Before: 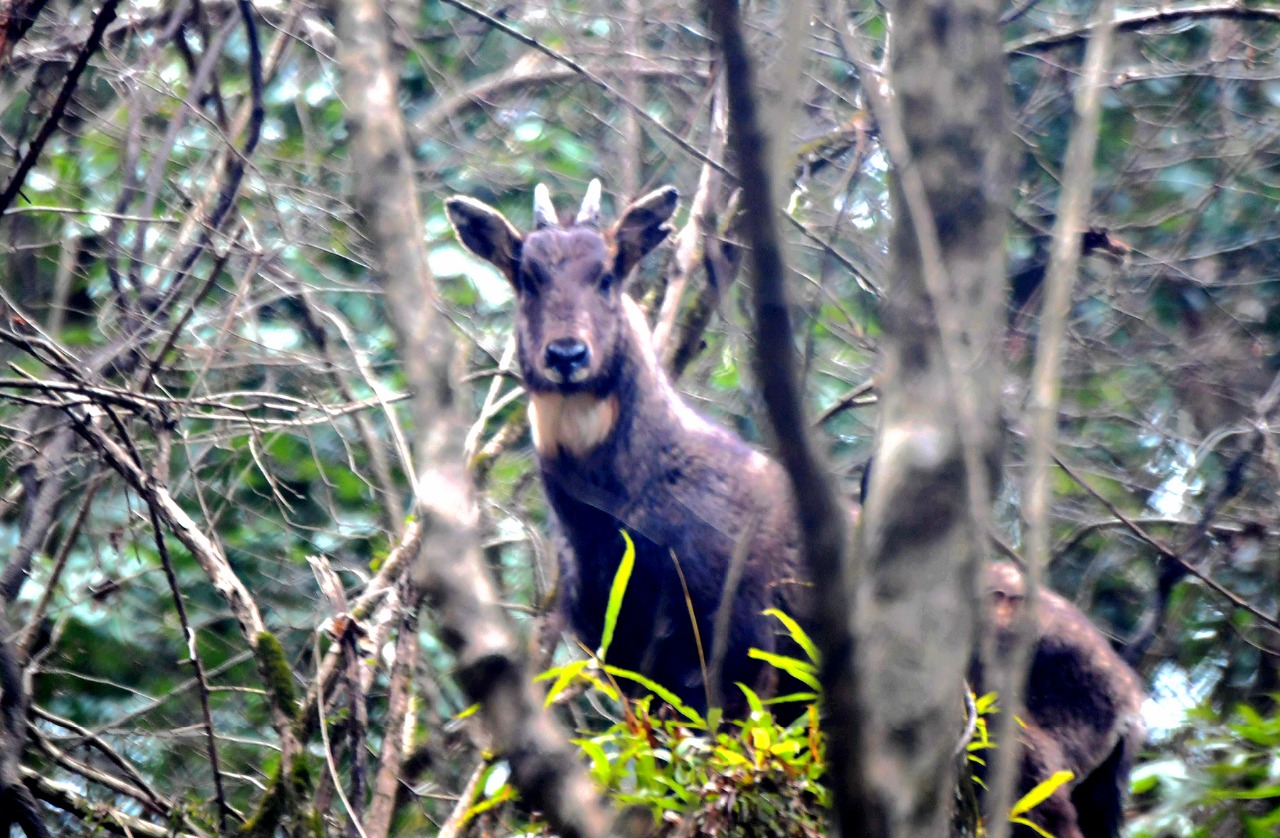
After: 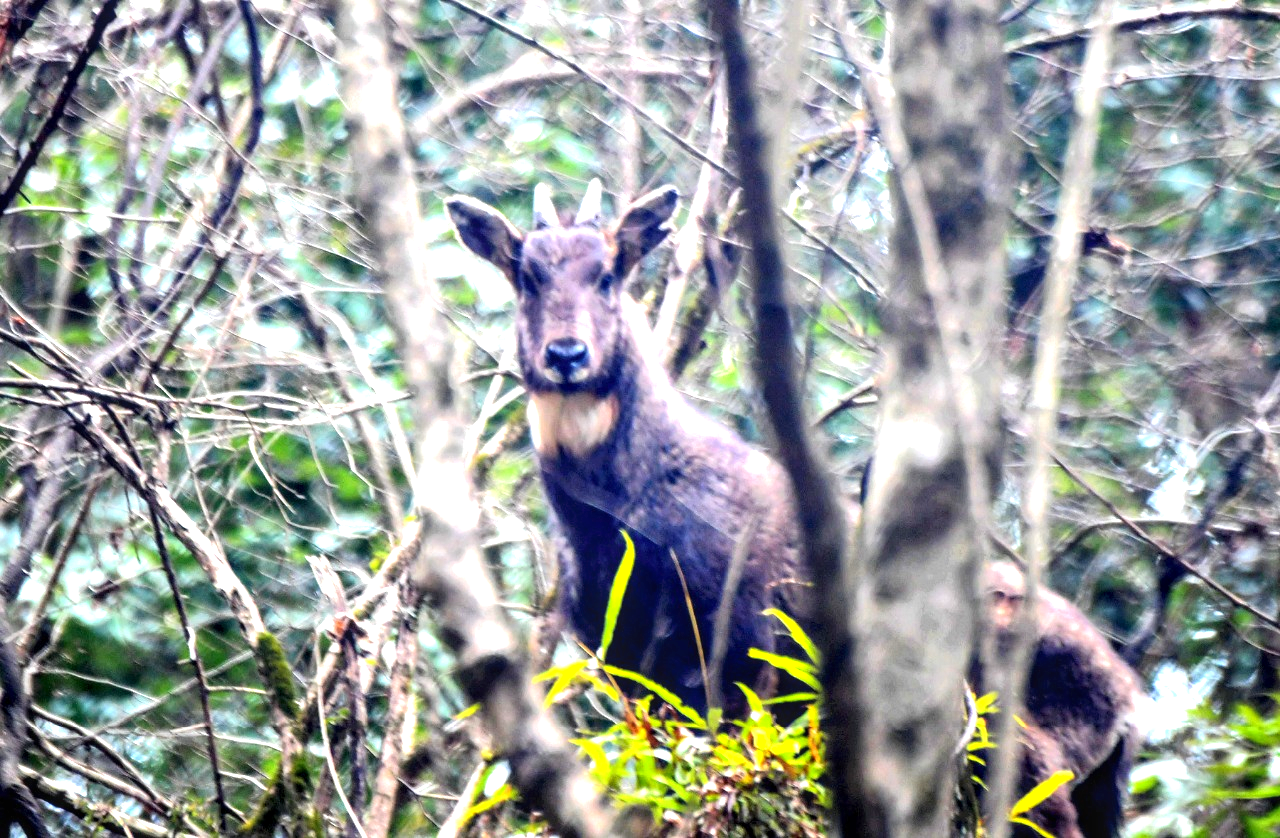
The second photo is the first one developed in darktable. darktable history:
local contrast: on, module defaults
exposure: exposure 0.949 EV, compensate highlight preservation false
